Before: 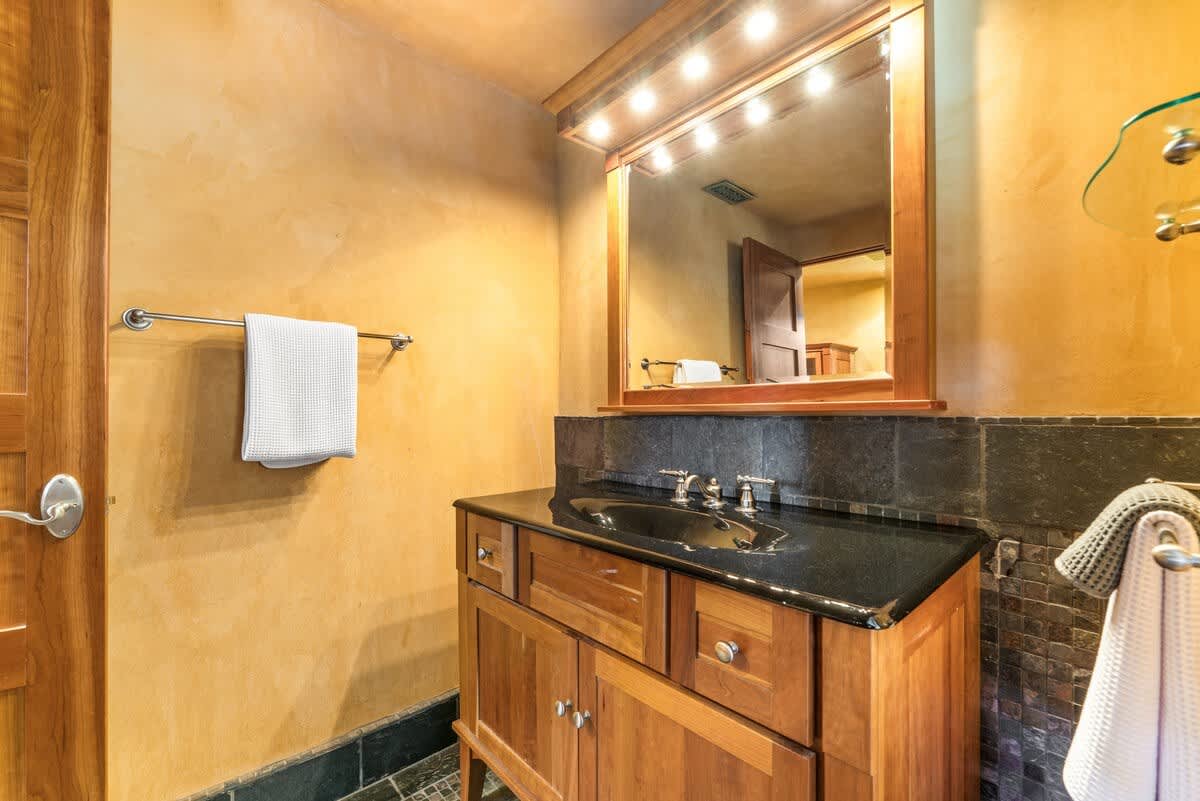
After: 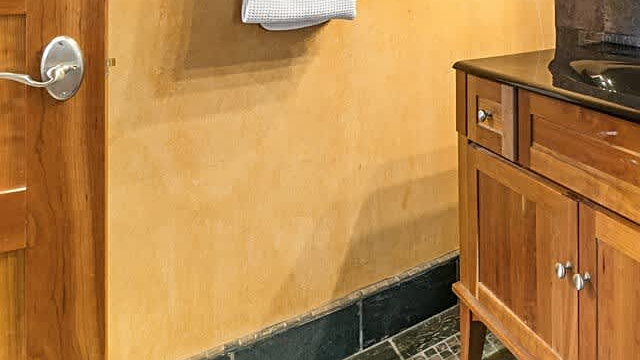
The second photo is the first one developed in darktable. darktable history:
sharpen: amount 0.478
crop and rotate: top 54.778%, right 46.61%, bottom 0.159%
